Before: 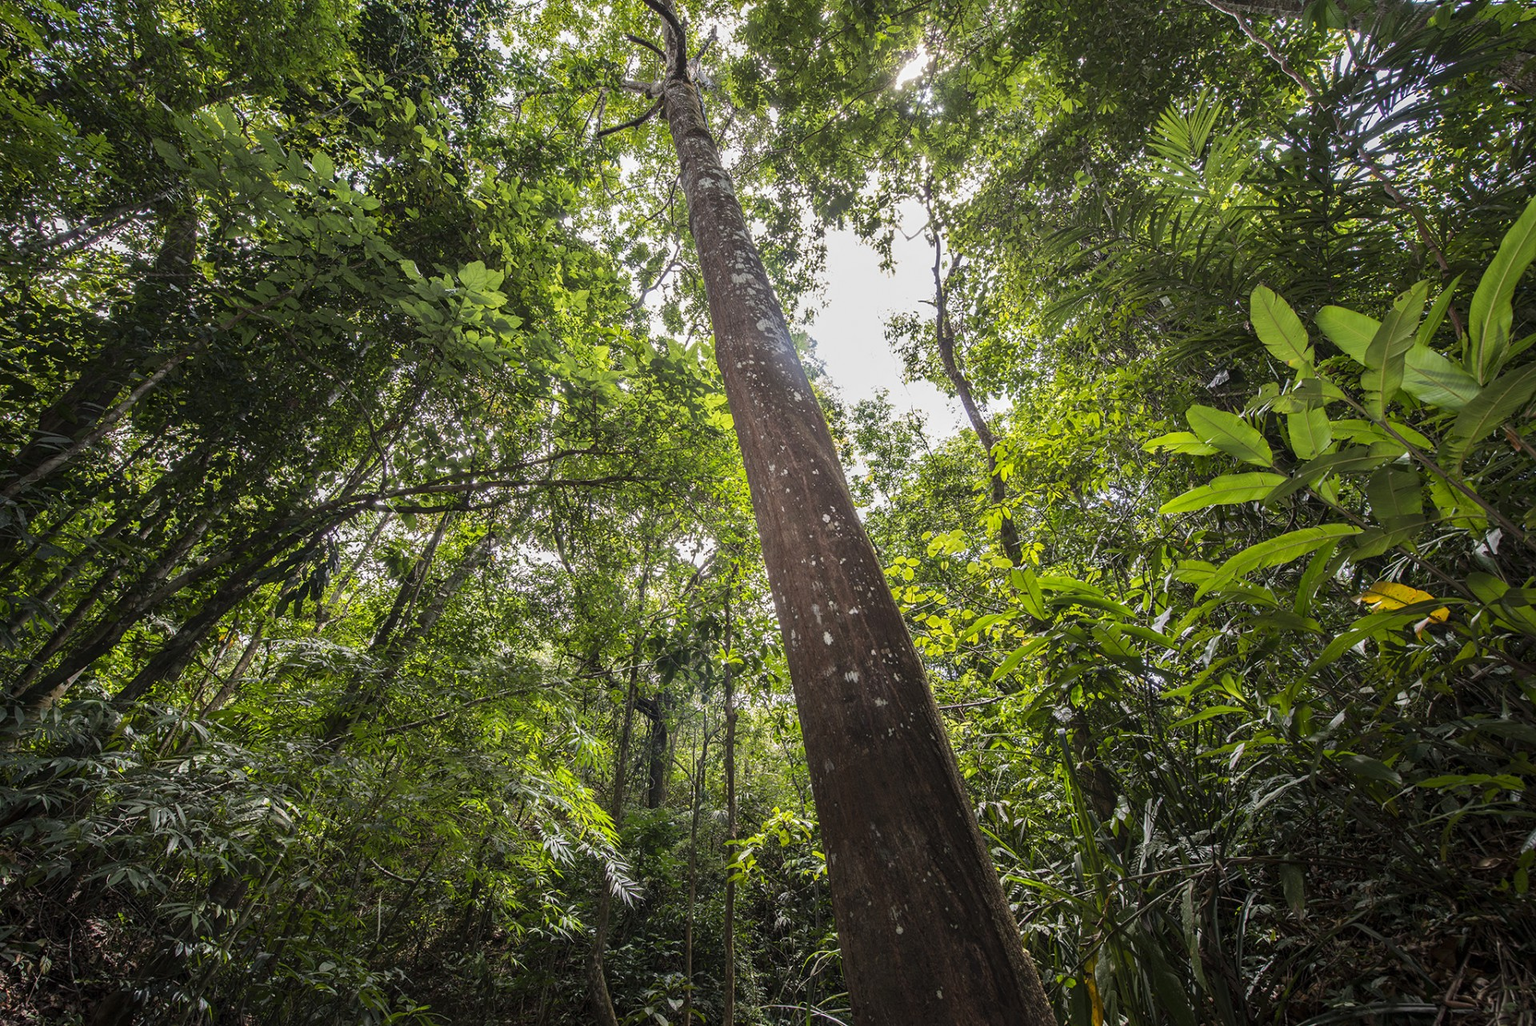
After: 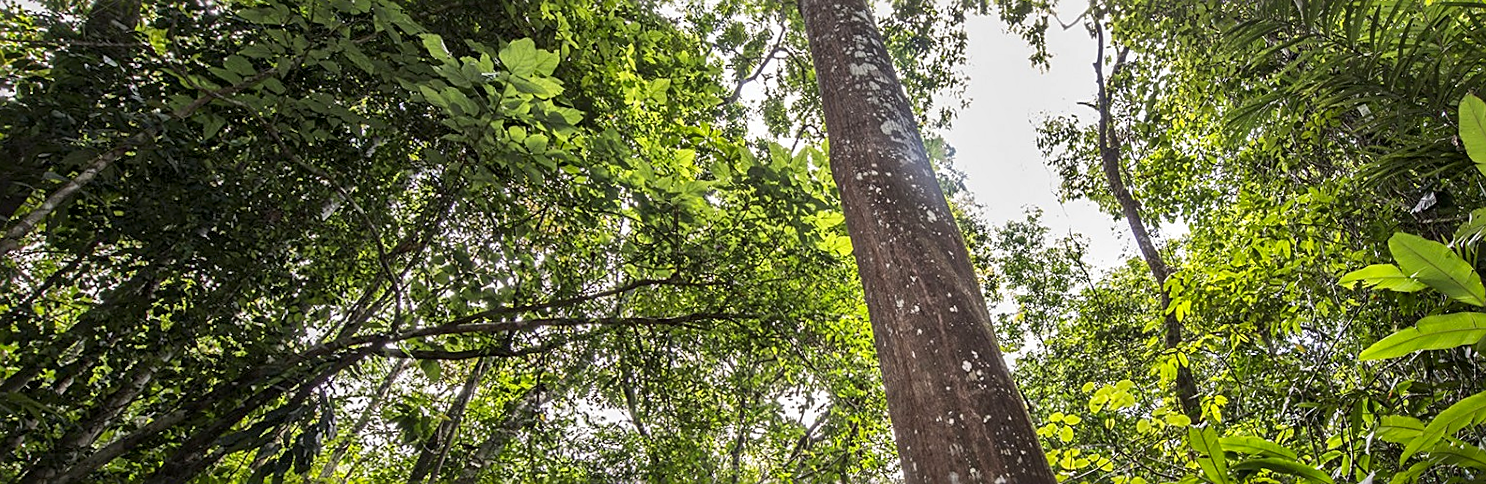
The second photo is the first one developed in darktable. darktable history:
sharpen: on, module defaults
crop: left 7.036%, top 18.398%, right 14.379%, bottom 40.043%
local contrast: mode bilateral grid, contrast 25, coarseness 47, detail 151%, midtone range 0.2
rotate and perspective: rotation -0.013°, lens shift (vertical) -0.027, lens shift (horizontal) 0.178, crop left 0.016, crop right 0.989, crop top 0.082, crop bottom 0.918
contrast brightness saturation: saturation 0.1
